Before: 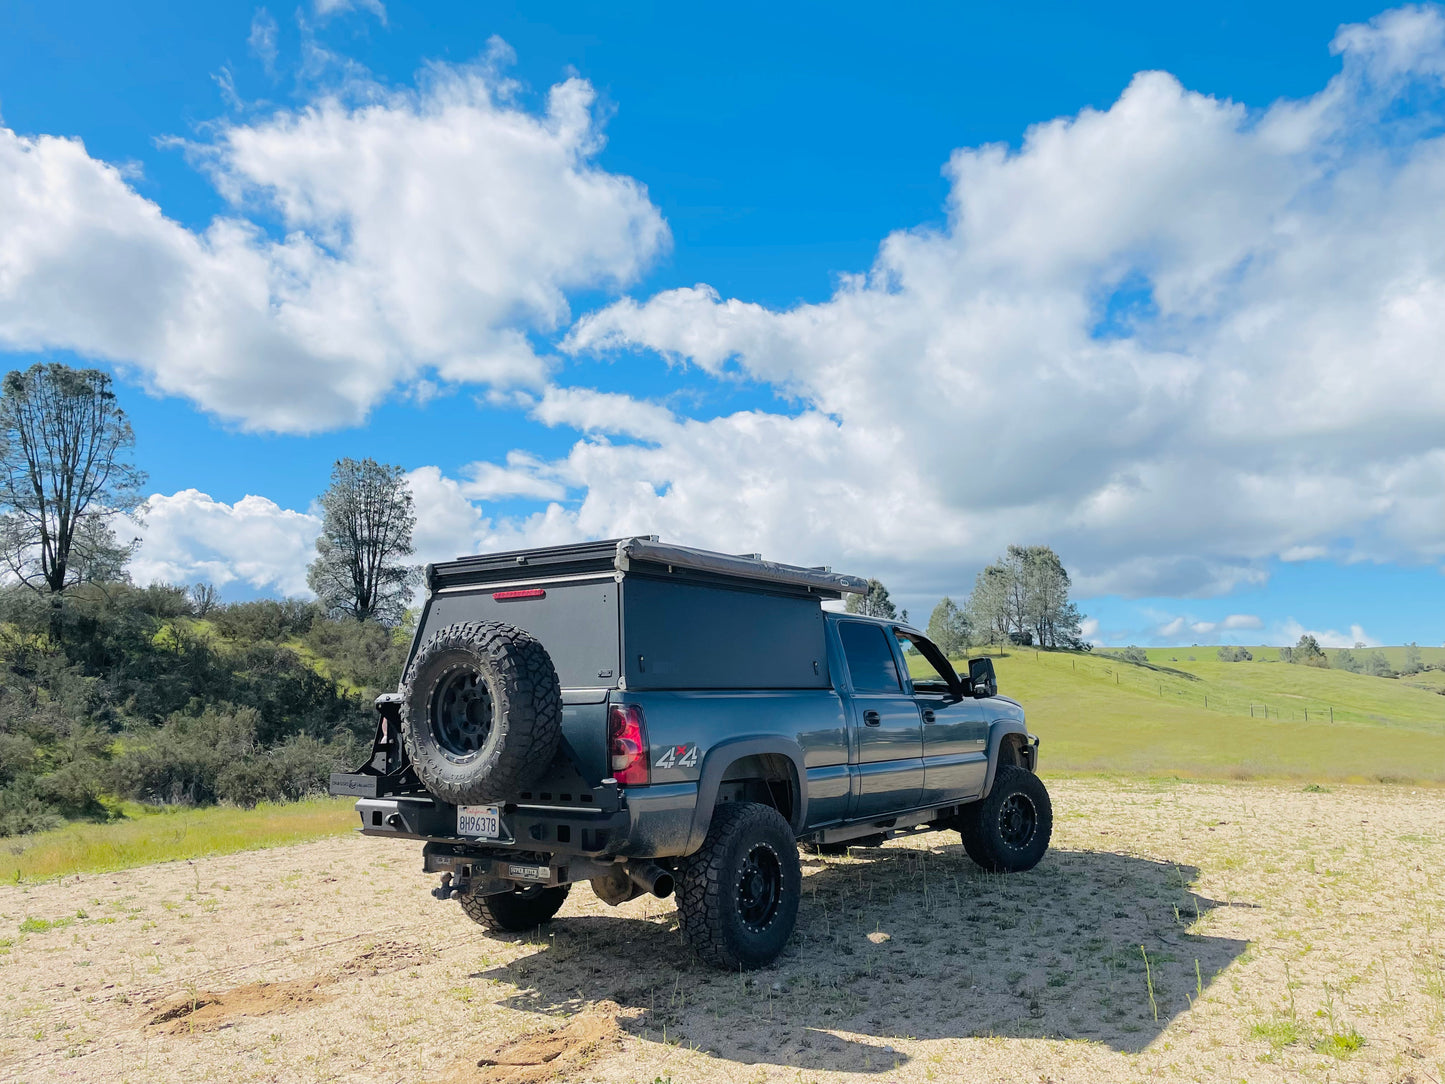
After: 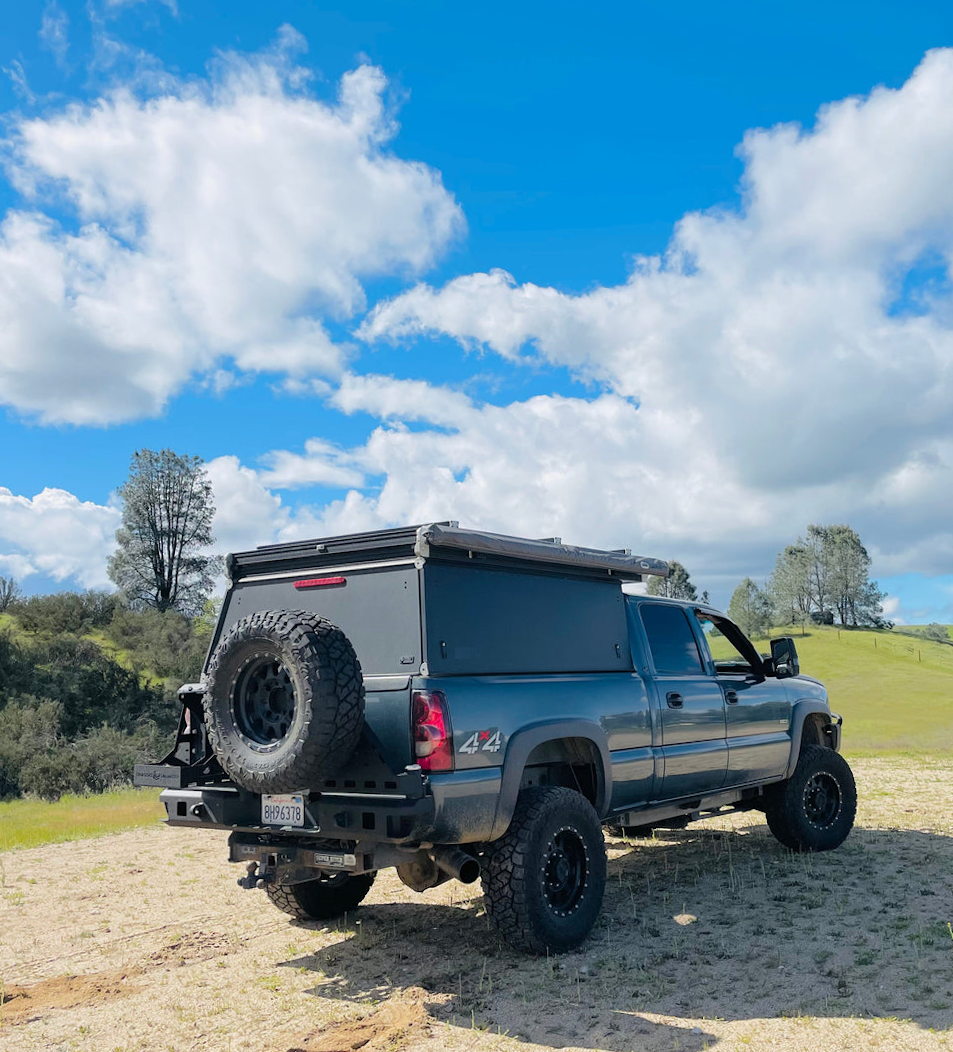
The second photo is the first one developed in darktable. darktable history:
crop and rotate: left 13.537%, right 19.796%
rotate and perspective: rotation -1°, crop left 0.011, crop right 0.989, crop top 0.025, crop bottom 0.975
